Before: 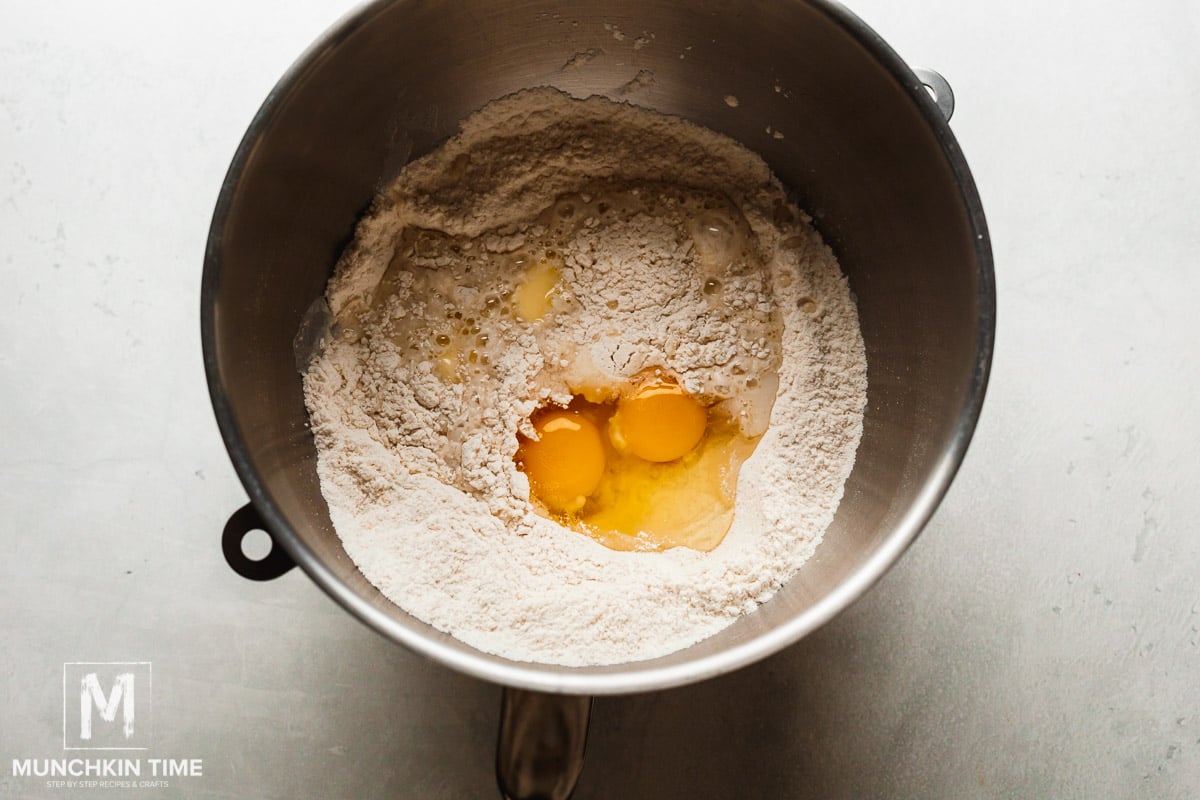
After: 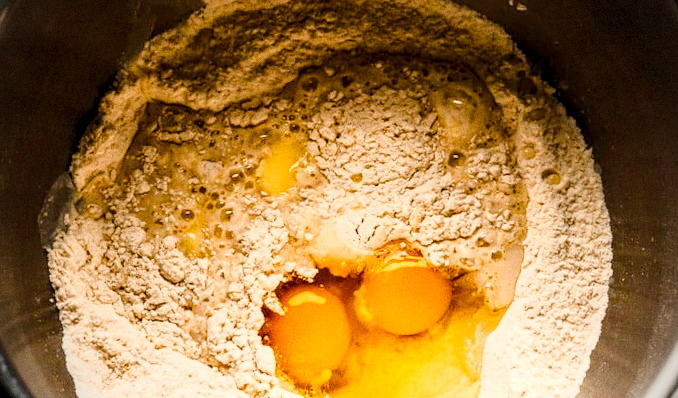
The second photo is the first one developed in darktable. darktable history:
shadows and highlights: shadows 29.61, highlights -30.47, low approximation 0.01, soften with gaussian
color balance rgb: shadows lift › chroma 1%, shadows lift › hue 240.84°, highlights gain › chroma 2%, highlights gain › hue 73.2°, global offset › luminance -0.5%, perceptual saturation grading › global saturation 20%, perceptual saturation grading › highlights -25%, perceptual saturation grading › shadows 50%, global vibrance 25.26%
grain: coarseness 0.47 ISO
vignetting: dithering 8-bit output, unbound false
base curve: curves: ch0 [(0, 0) (0.028, 0.03) (0.121, 0.232) (0.46, 0.748) (0.859, 0.968) (1, 1)]
local contrast: on, module defaults
rotate and perspective: rotation -0.45°, automatic cropping original format, crop left 0.008, crop right 0.992, crop top 0.012, crop bottom 0.988
crop: left 20.932%, top 15.471%, right 21.848%, bottom 34.081%
